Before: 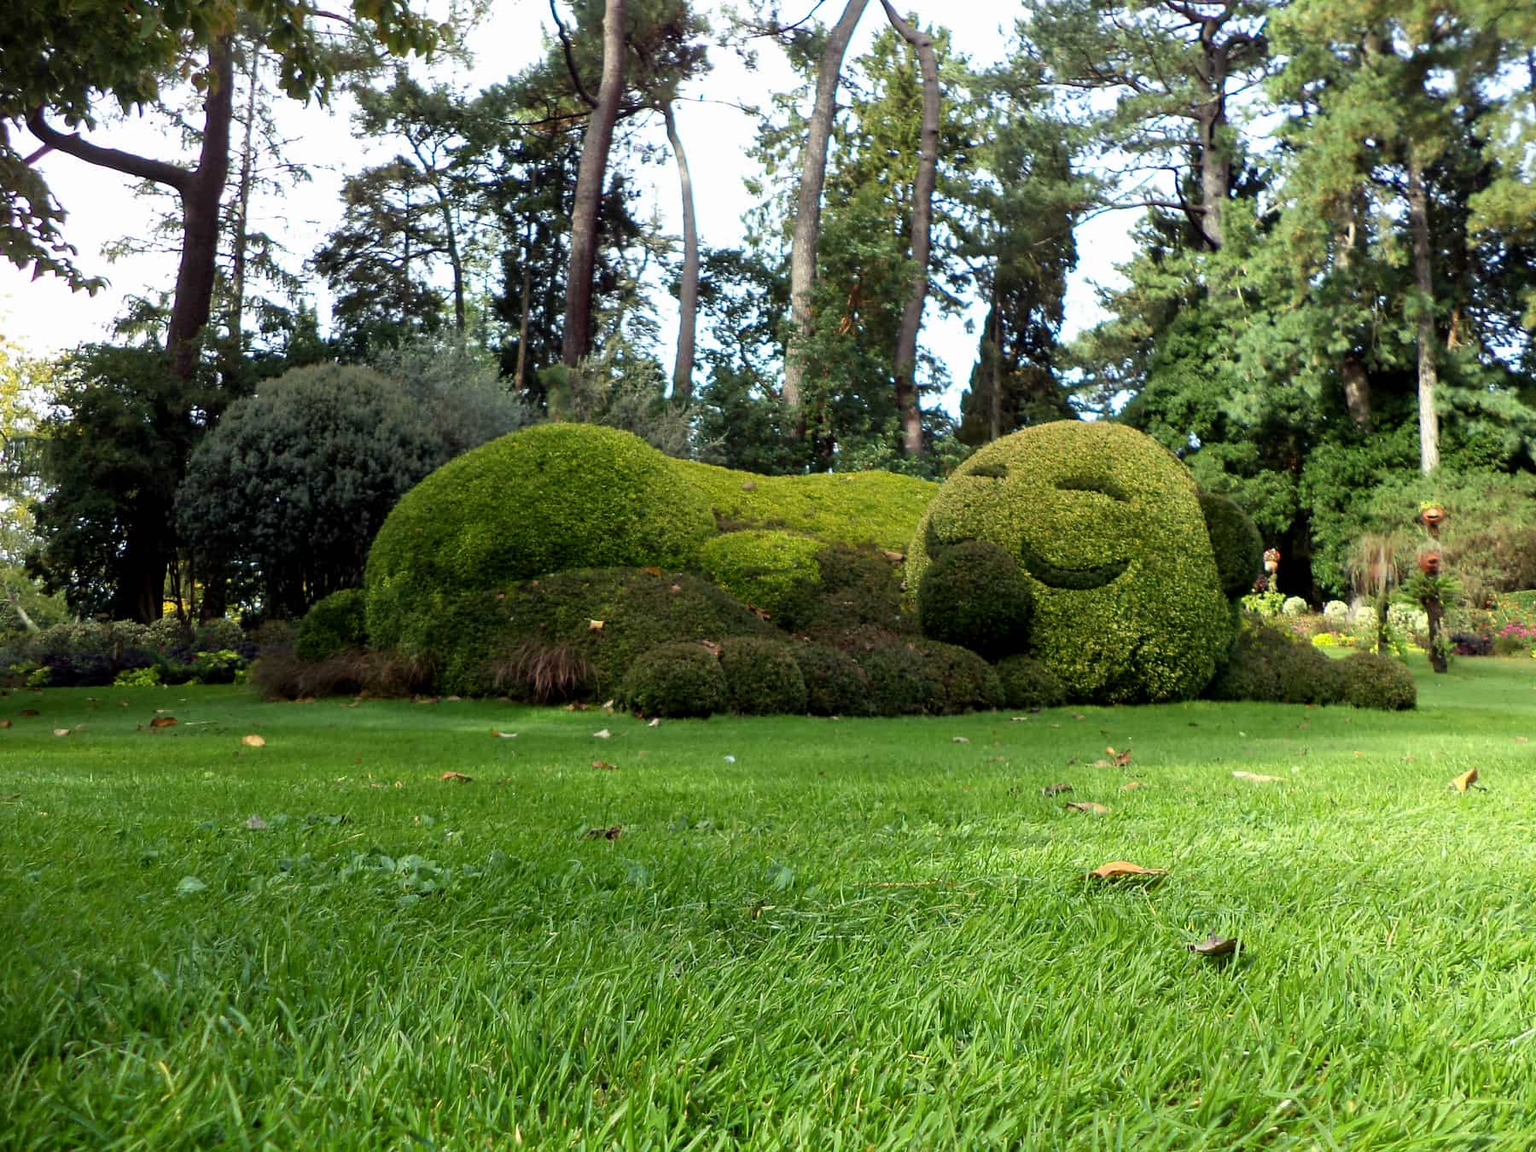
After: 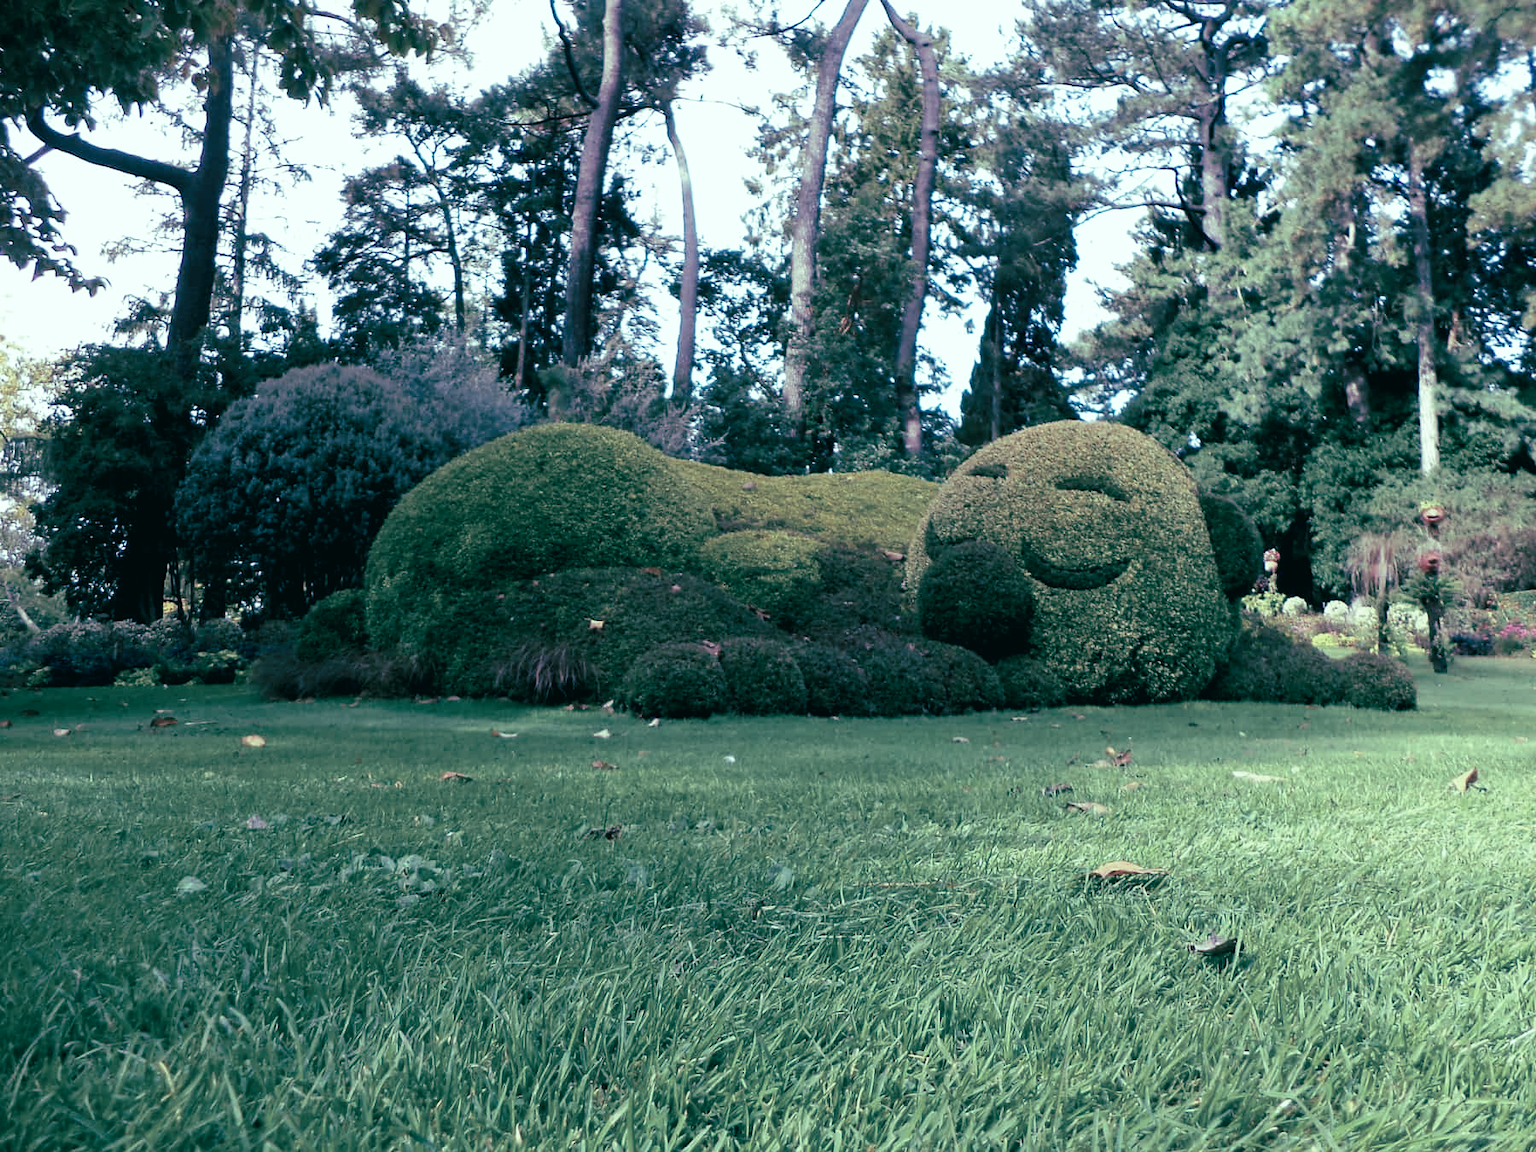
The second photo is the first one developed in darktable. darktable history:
tone curve: curves: ch0 [(0, 0) (0.003, 0.019) (0.011, 0.022) (0.025, 0.03) (0.044, 0.049) (0.069, 0.08) (0.1, 0.111) (0.136, 0.144) (0.177, 0.189) (0.224, 0.23) (0.277, 0.285) (0.335, 0.356) (0.399, 0.428) (0.468, 0.511) (0.543, 0.597) (0.623, 0.682) (0.709, 0.773) (0.801, 0.865) (0.898, 0.945) (1, 1)], preserve colors none
color look up table: target L [86.97, 85.21, 78.58, 78.18, 66.58, 72.11, 43.14, 49.23, 44.22, 38.19, 24.08, 4.545, 200.38, 90.04, 73.64, 68.24, 55.19, 56.5, 57.08, 52.9, 48.31, 45.57, 39.77, 37.67, 32.84, 12.6, 89.92, 73.28, 78.78, 80.58, 68.8, 70.86, 54.3, 52.38, 45.1, 39.67, 39.97, 38.24, 29.02, 22.52, 22.06, 18.74, 8.907, 99.06, 91.02, 87.04, 68.72, 61.32, 16.15], target a [-13.84, -13.92, -38.21, -25.46, -39.14, -38.28, -26.64, -18.76, -1.665, -14.14, -21.98, -7.359, 0, -12.75, 8.395, 15.96, 8.496, 38.55, 9.479, 54.56, 56.17, 21.35, 26.67, 5.523, 36.68, 5.382, -4.535, 13.65, 4.667, 8.851, -22.8, 12.04, 15.72, 39.91, 4.687, 37.05, -7.681, 17.89, 14.75, -13.92, 0.2, 13.21, 6.679, -10.87, -39.28, -31.67, -9.437, -26.05, -4.767], target b [23.18, 34.4, 17.42, 5.315, 27.26, 3.036, 7.153, -13.25, -7.333, 6.413, 1.156, -0.09, 0, 4.415, 11.04, 22.63, 19.43, -3.277, -4.893, -7.435, 16.76, 10.15, -10.67, -15.03, 3.805, 5.108, -5.12, -8.867, -13.79, -15.37, -28.51, -27.38, -21.71, -28.82, -44.16, -21.88, -34.77, -54.17, -34.54, -14.39, -20.55, -42.72, -31.49, -1.727, 2.161, -8.227, -8.464, -24.16, -22.44], num patches 49
